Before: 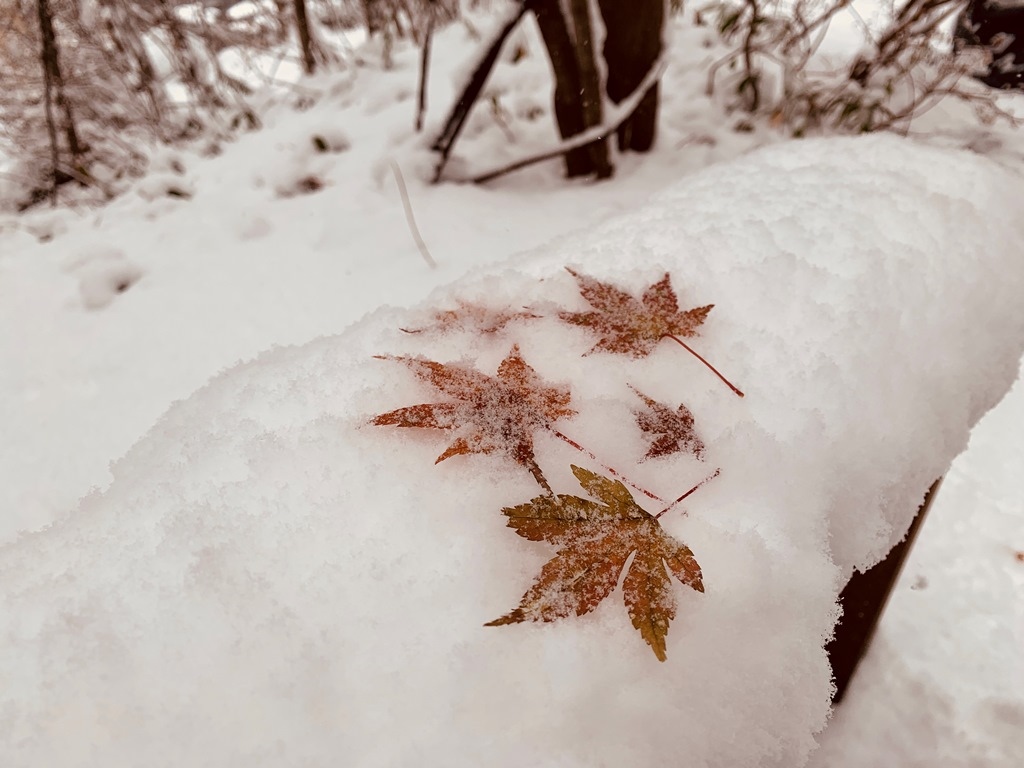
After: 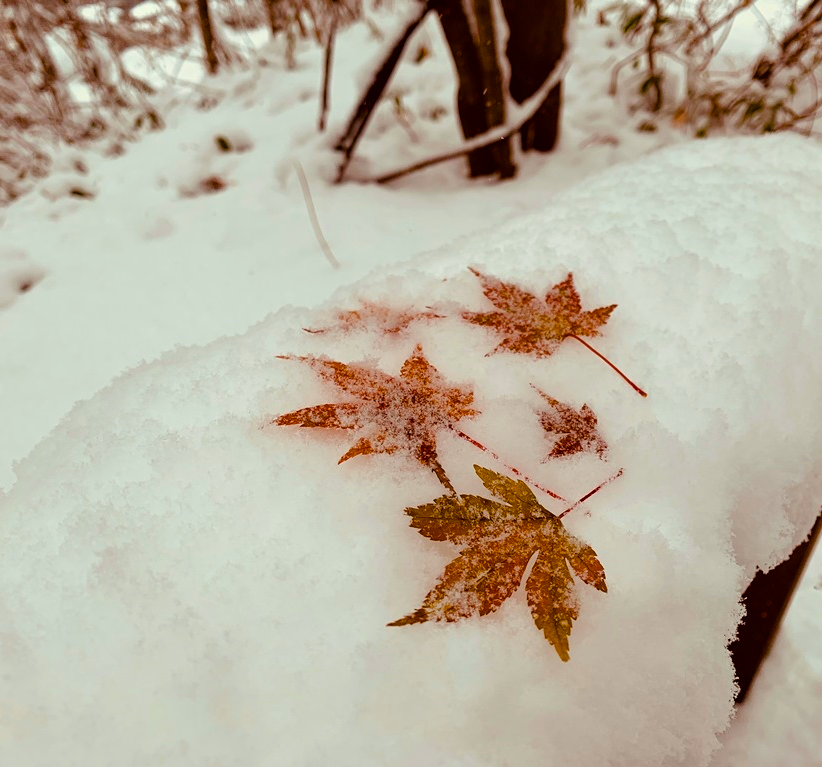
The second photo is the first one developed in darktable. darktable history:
crop and rotate: left 9.527%, right 10.154%
color balance rgb: highlights gain › chroma 0.268%, highlights gain › hue 329.91°, linear chroma grading › global chroma 15.647%, perceptual saturation grading › global saturation 20%, perceptual saturation grading › highlights -25.494%, perceptual saturation grading › shadows 26.034%, global vibrance 20%
color correction: highlights a* -7.83, highlights b* 3.1
